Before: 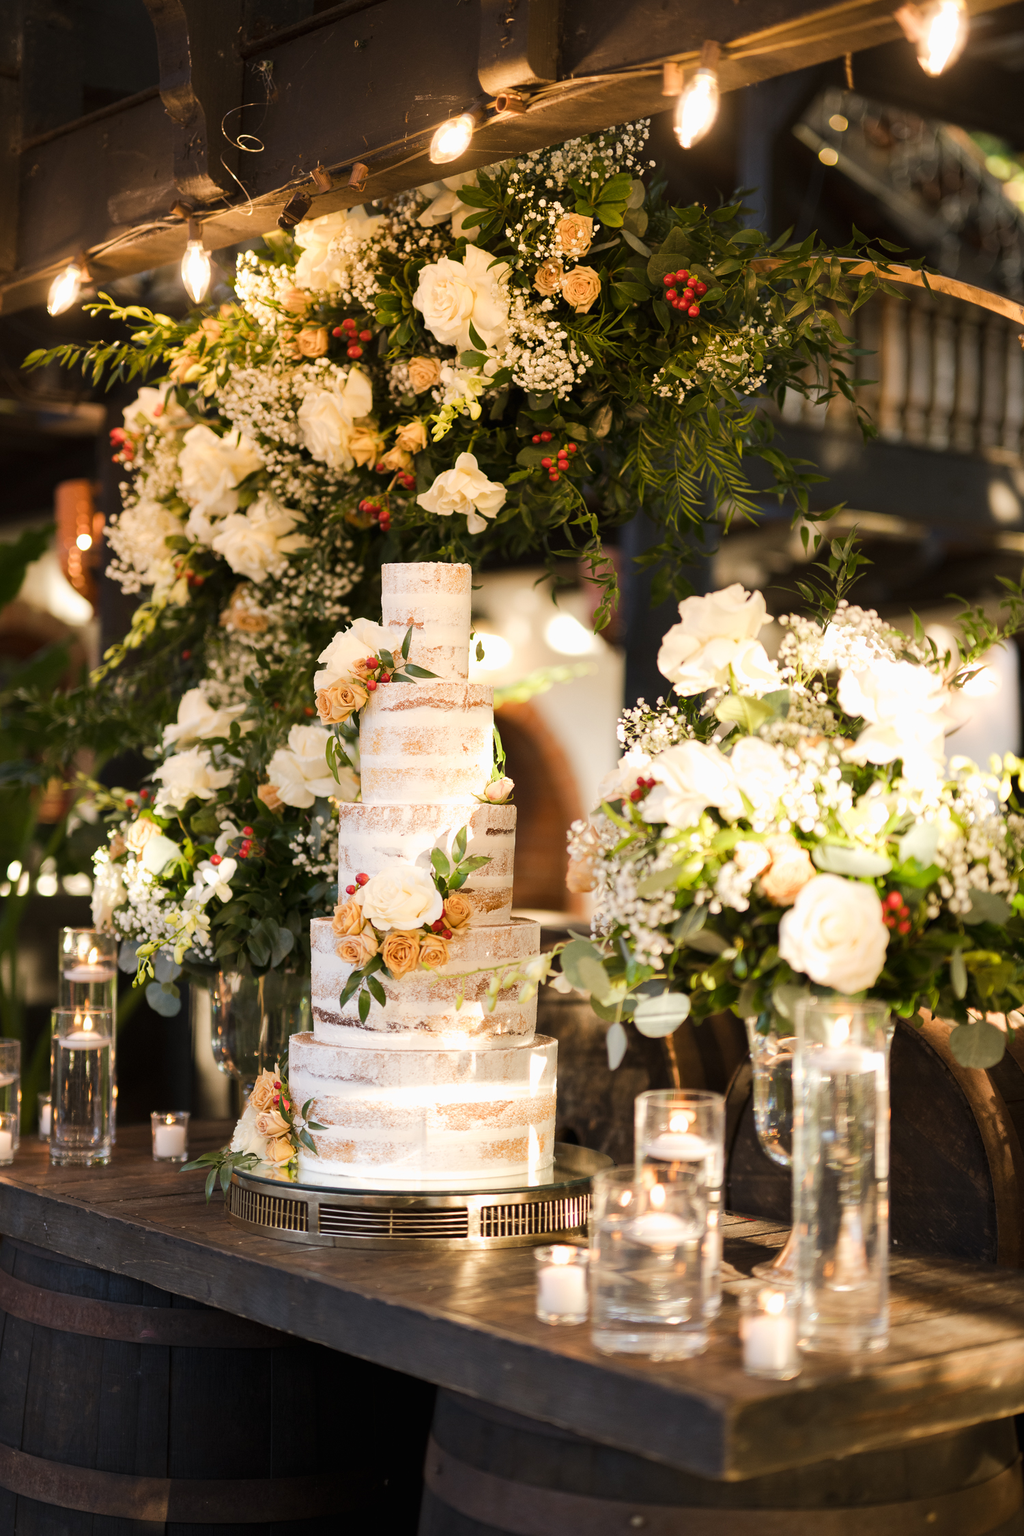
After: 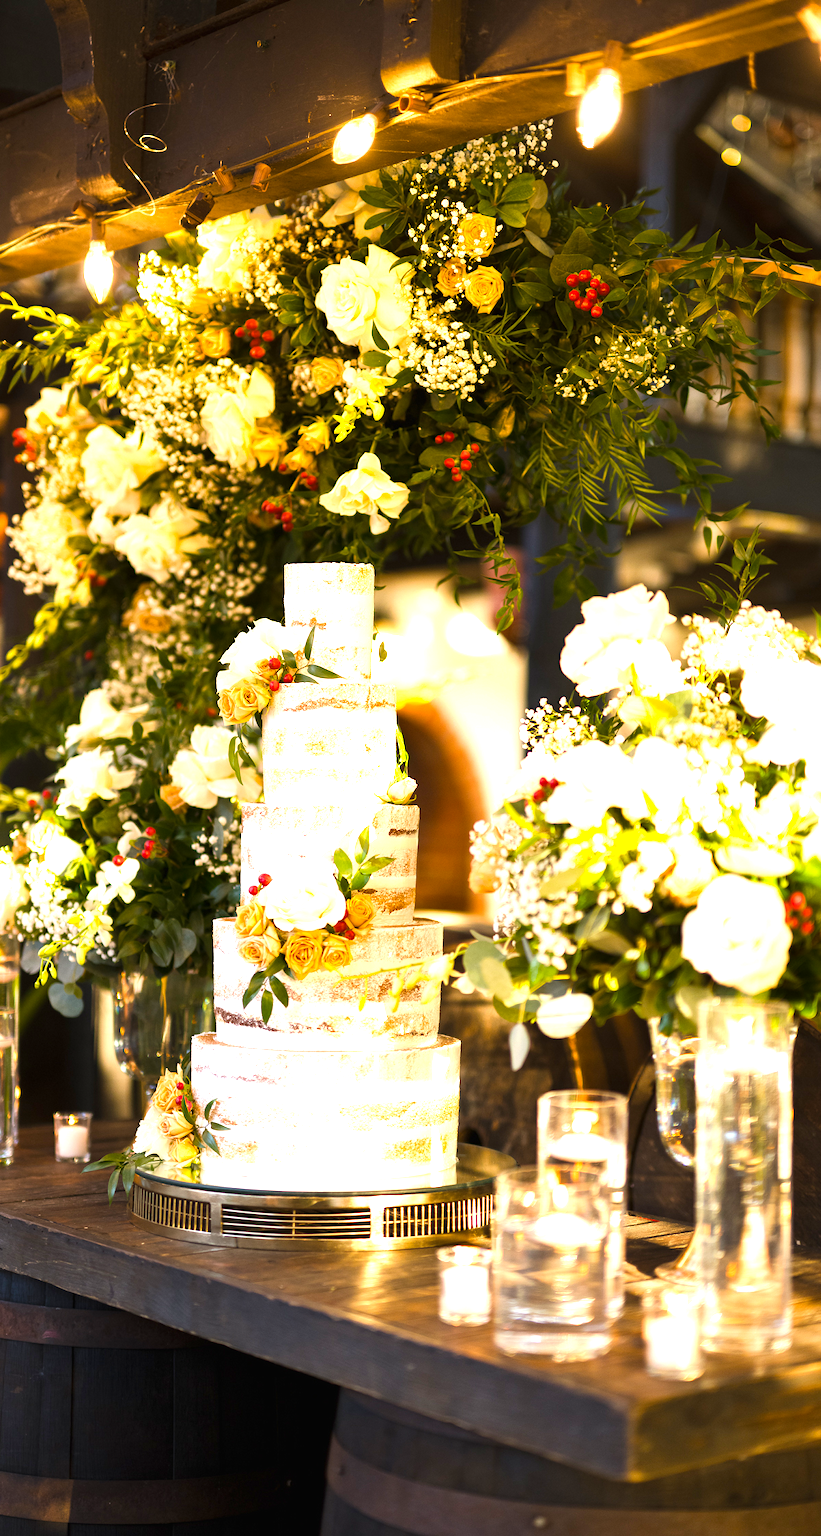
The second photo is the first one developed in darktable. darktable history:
crop and rotate: left 9.54%, right 10.211%
color balance rgb: perceptual saturation grading › global saturation 9.805%, perceptual brilliance grading › global brilliance 29.383%, global vibrance 29.275%
